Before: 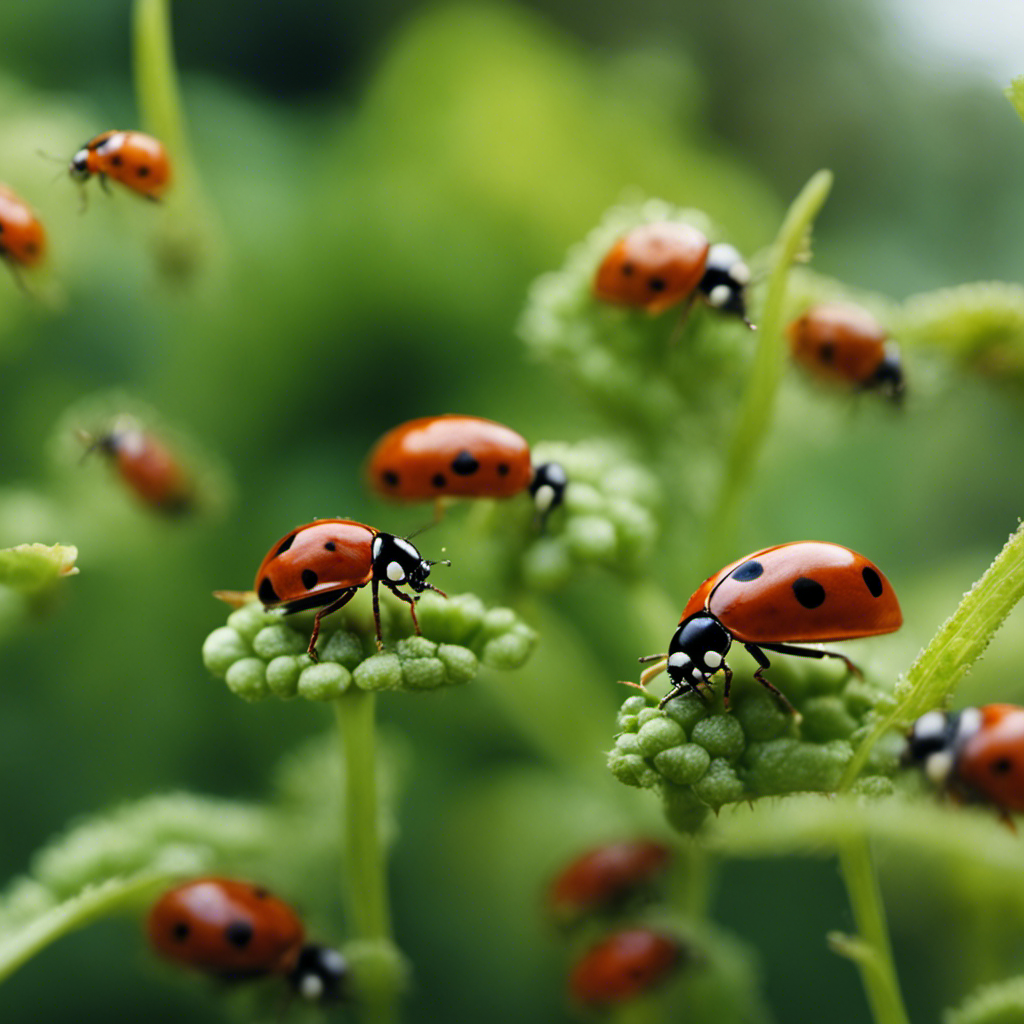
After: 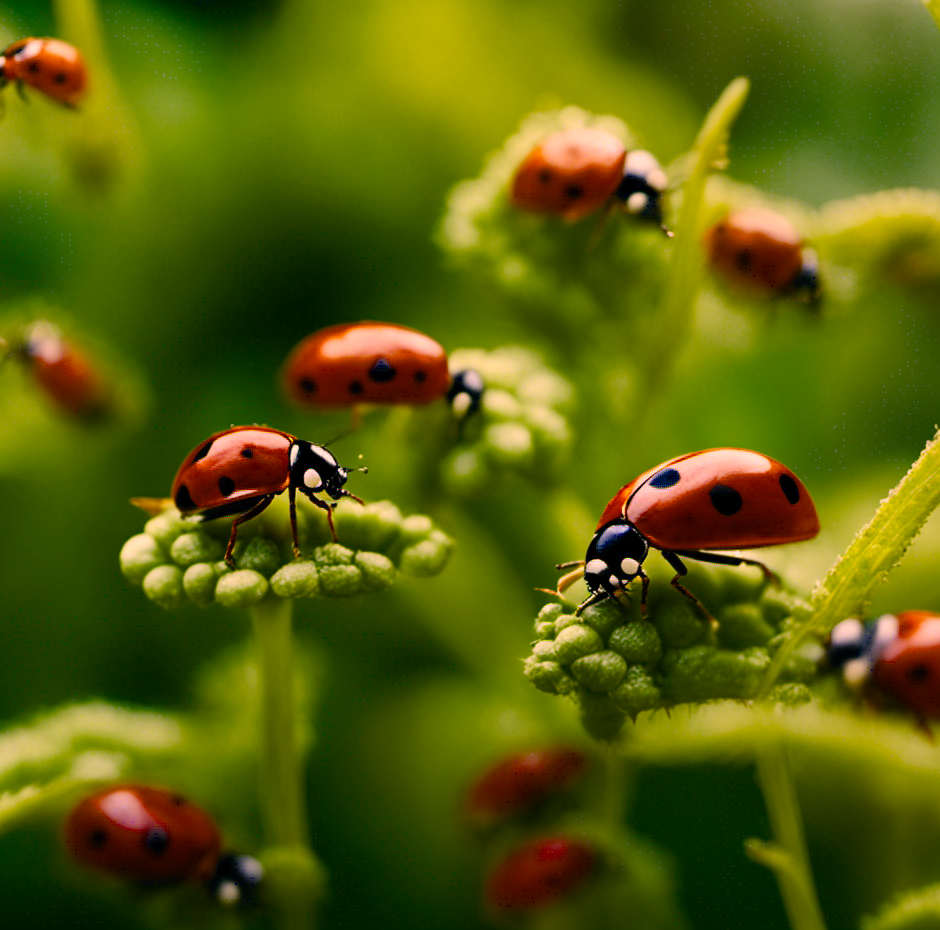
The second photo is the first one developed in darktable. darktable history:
crop and rotate: left 8.16%, top 9.09%
color balance rgb: power › hue 208.45°, linear chroma grading › global chroma 14.693%, perceptual saturation grading › global saturation 20%, perceptual saturation grading › highlights -25.751%, perceptual saturation grading › shadows 49.832%, saturation formula JzAzBz (2021)
color correction: highlights a* 21.46, highlights b* 19.62
